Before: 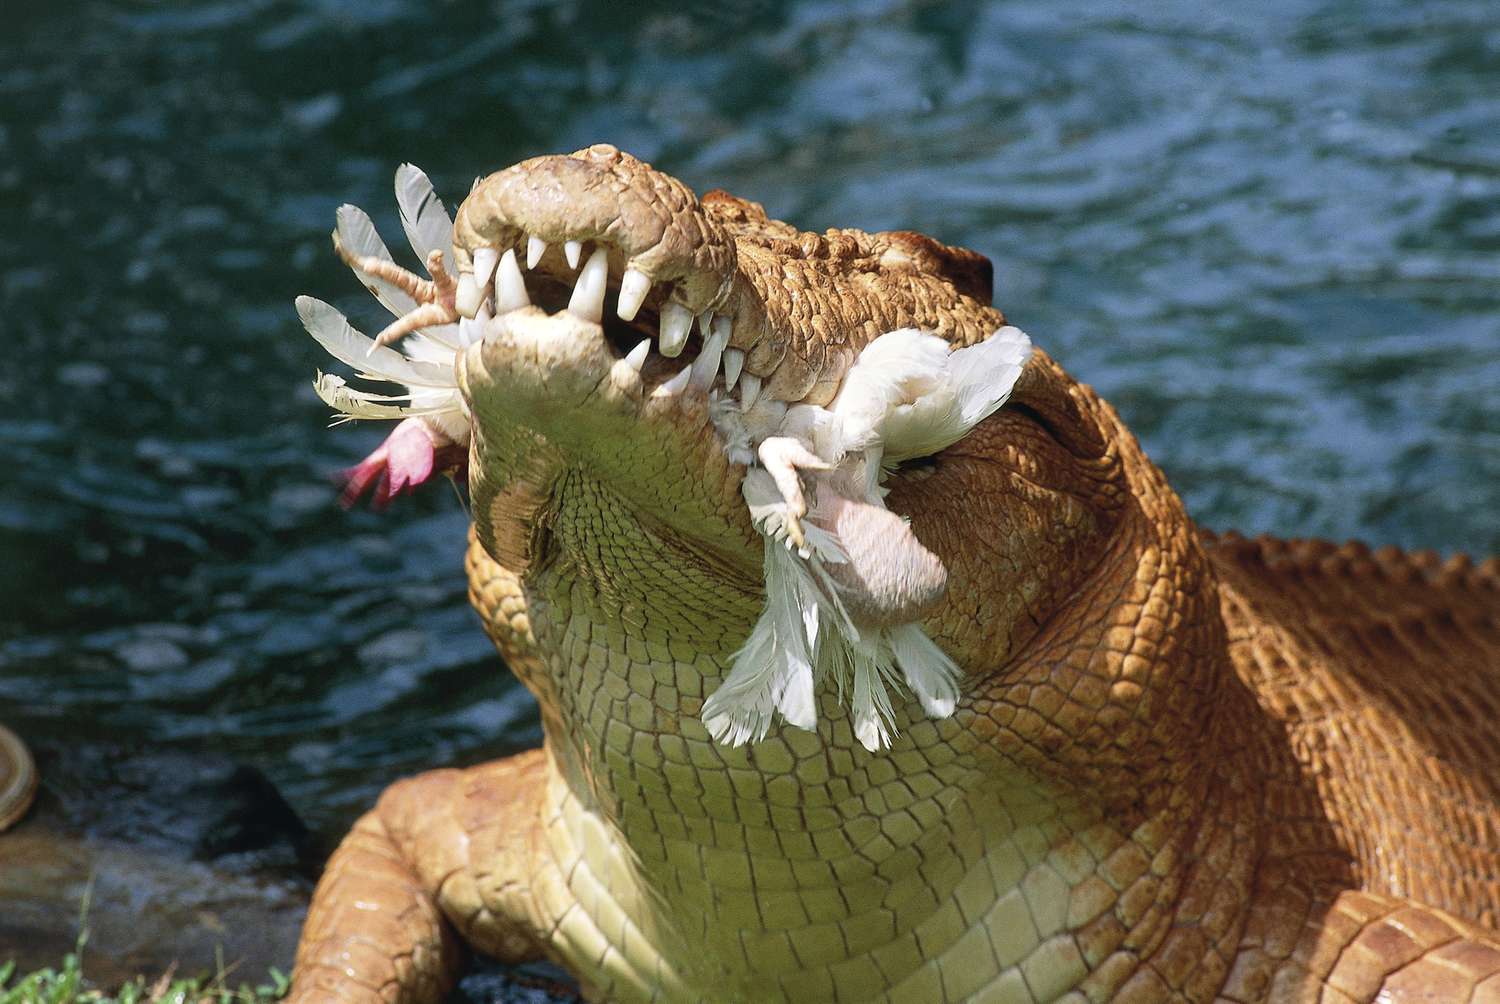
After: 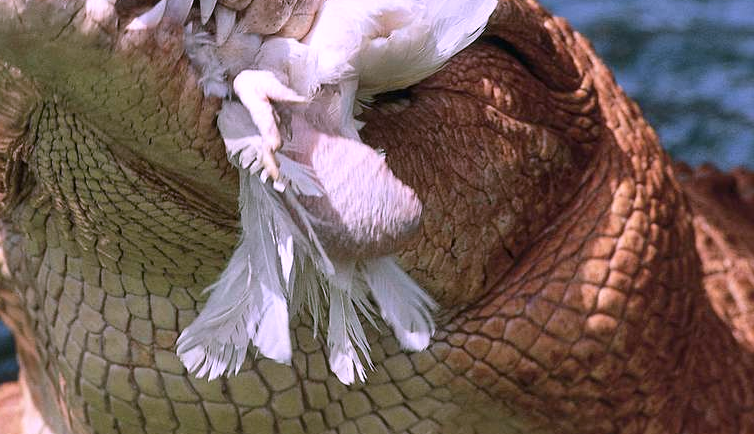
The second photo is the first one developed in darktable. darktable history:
crop: left 35.03%, top 36.625%, right 14.663%, bottom 20.057%
color correction: highlights a* 15.03, highlights b* -25.07
local contrast: mode bilateral grid, contrast 20, coarseness 50, detail 120%, midtone range 0.2
